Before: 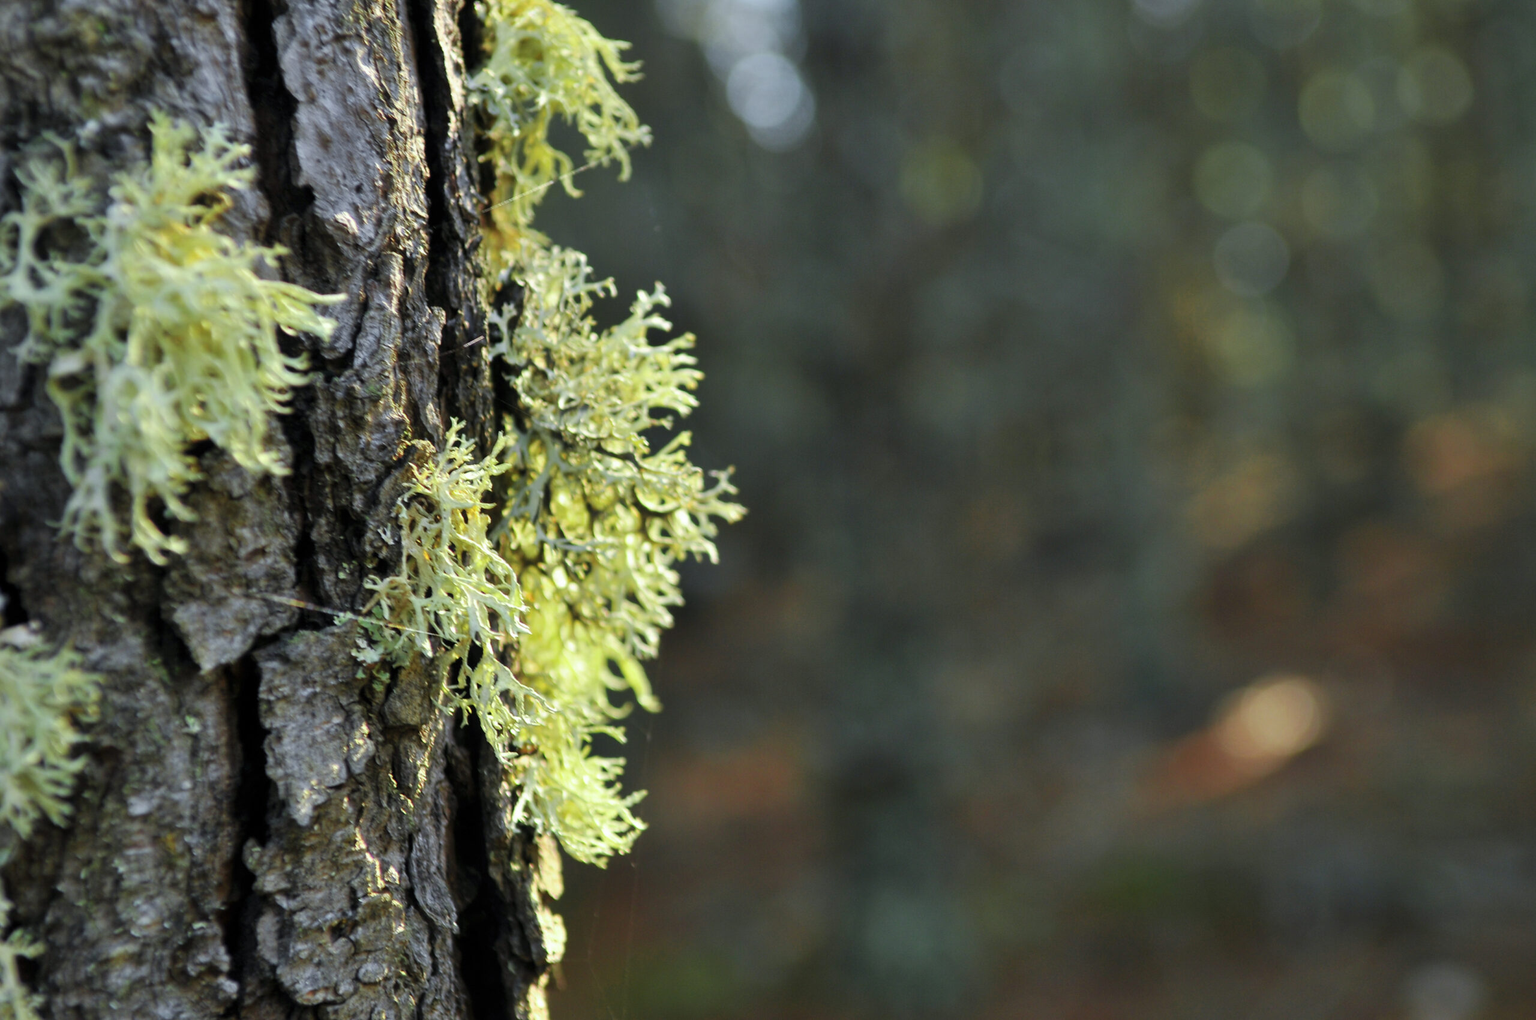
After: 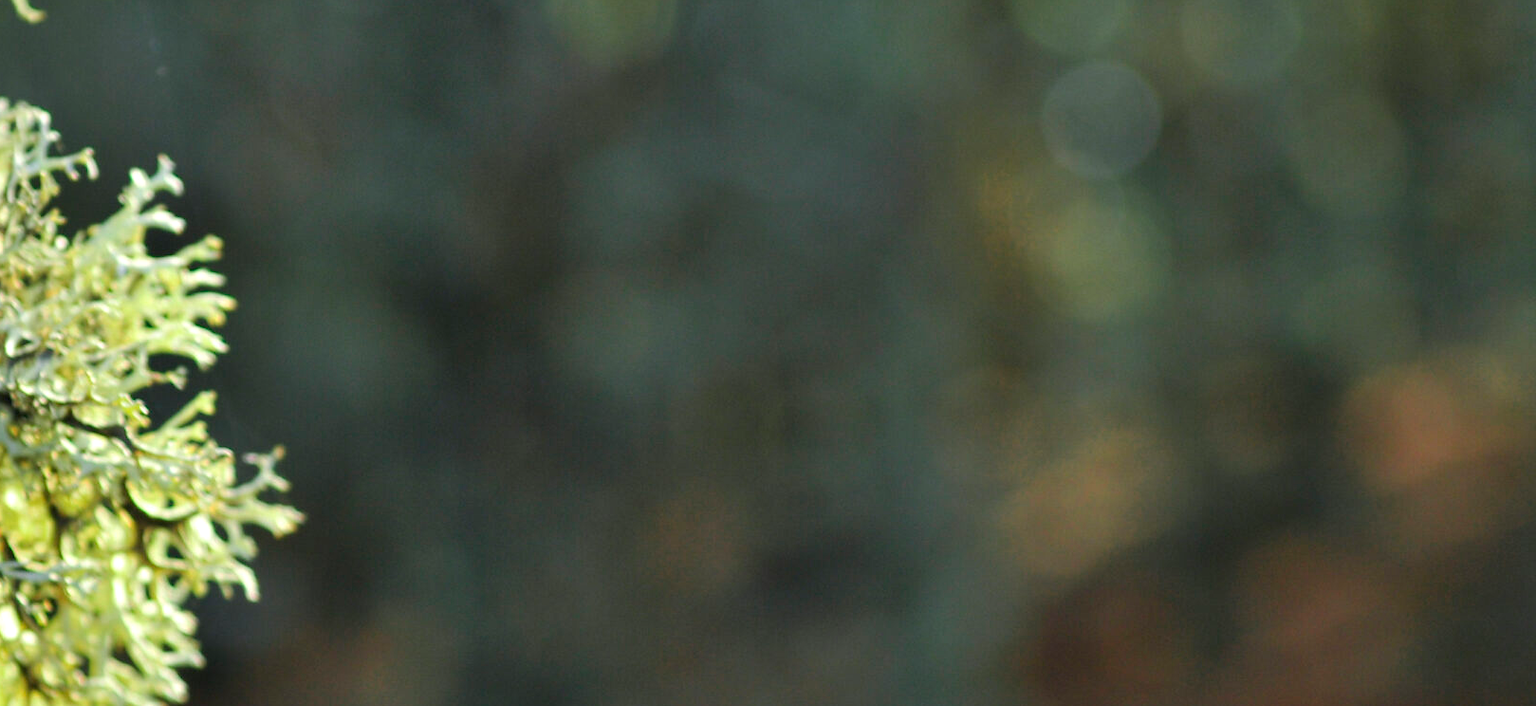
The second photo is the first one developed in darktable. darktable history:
levels: black 3.79%
crop: left 36.17%, top 18.002%, right 0.567%, bottom 38.134%
exposure: exposure 0.084 EV, compensate highlight preservation false
local contrast: highlights 101%, shadows 103%, detail 119%, midtone range 0.2
